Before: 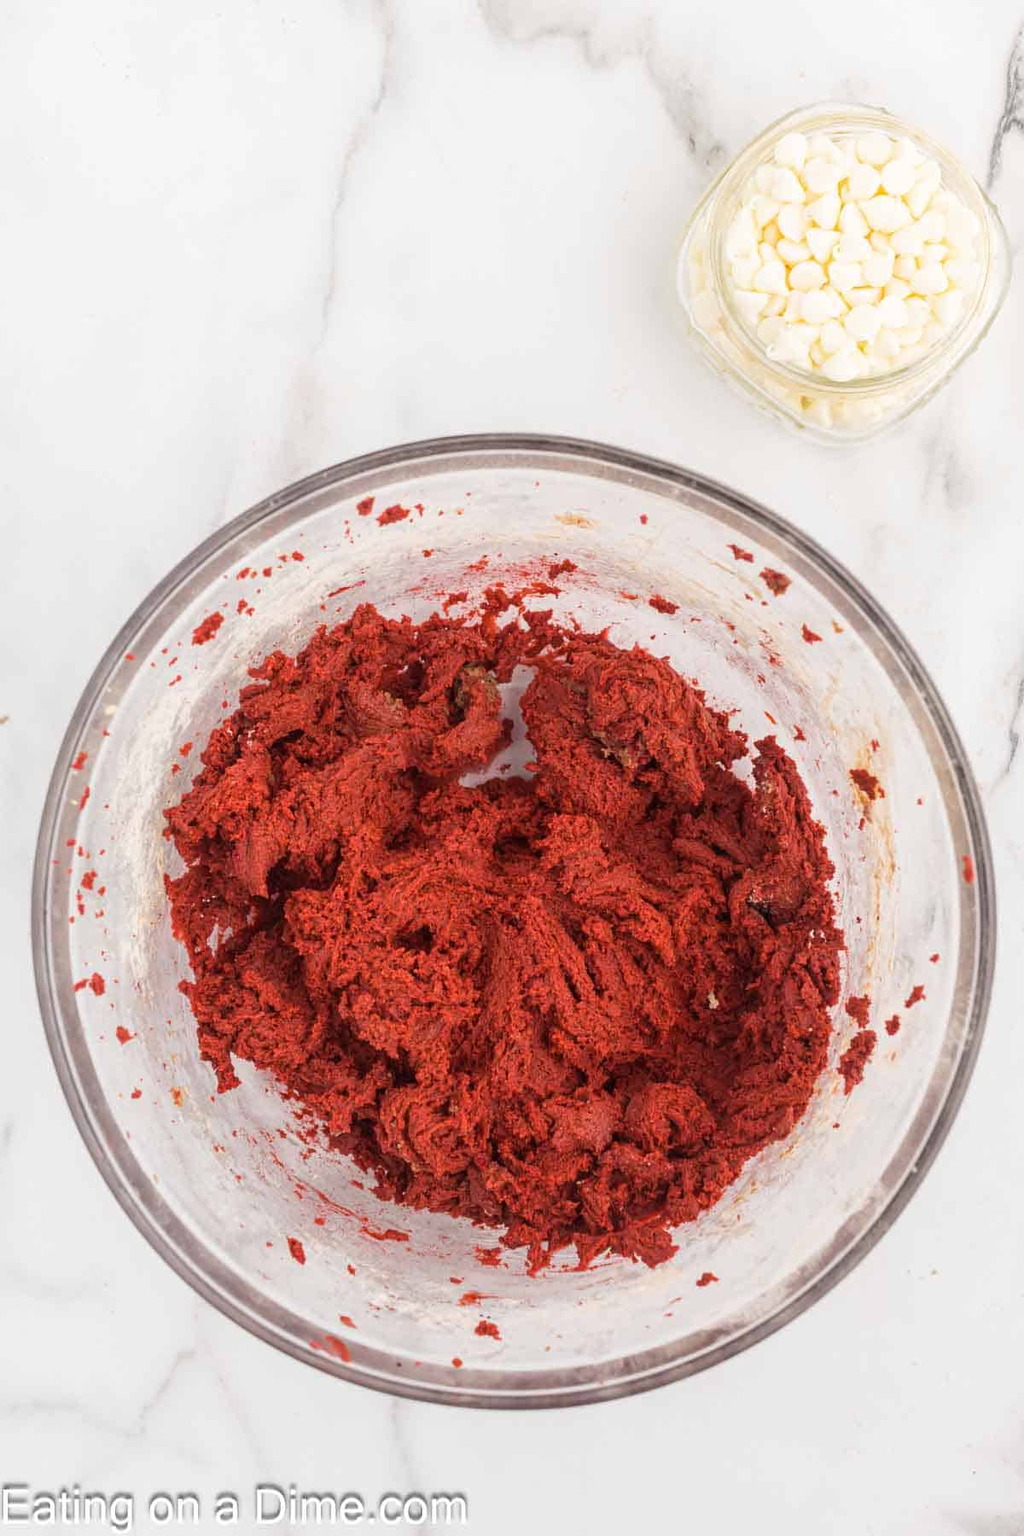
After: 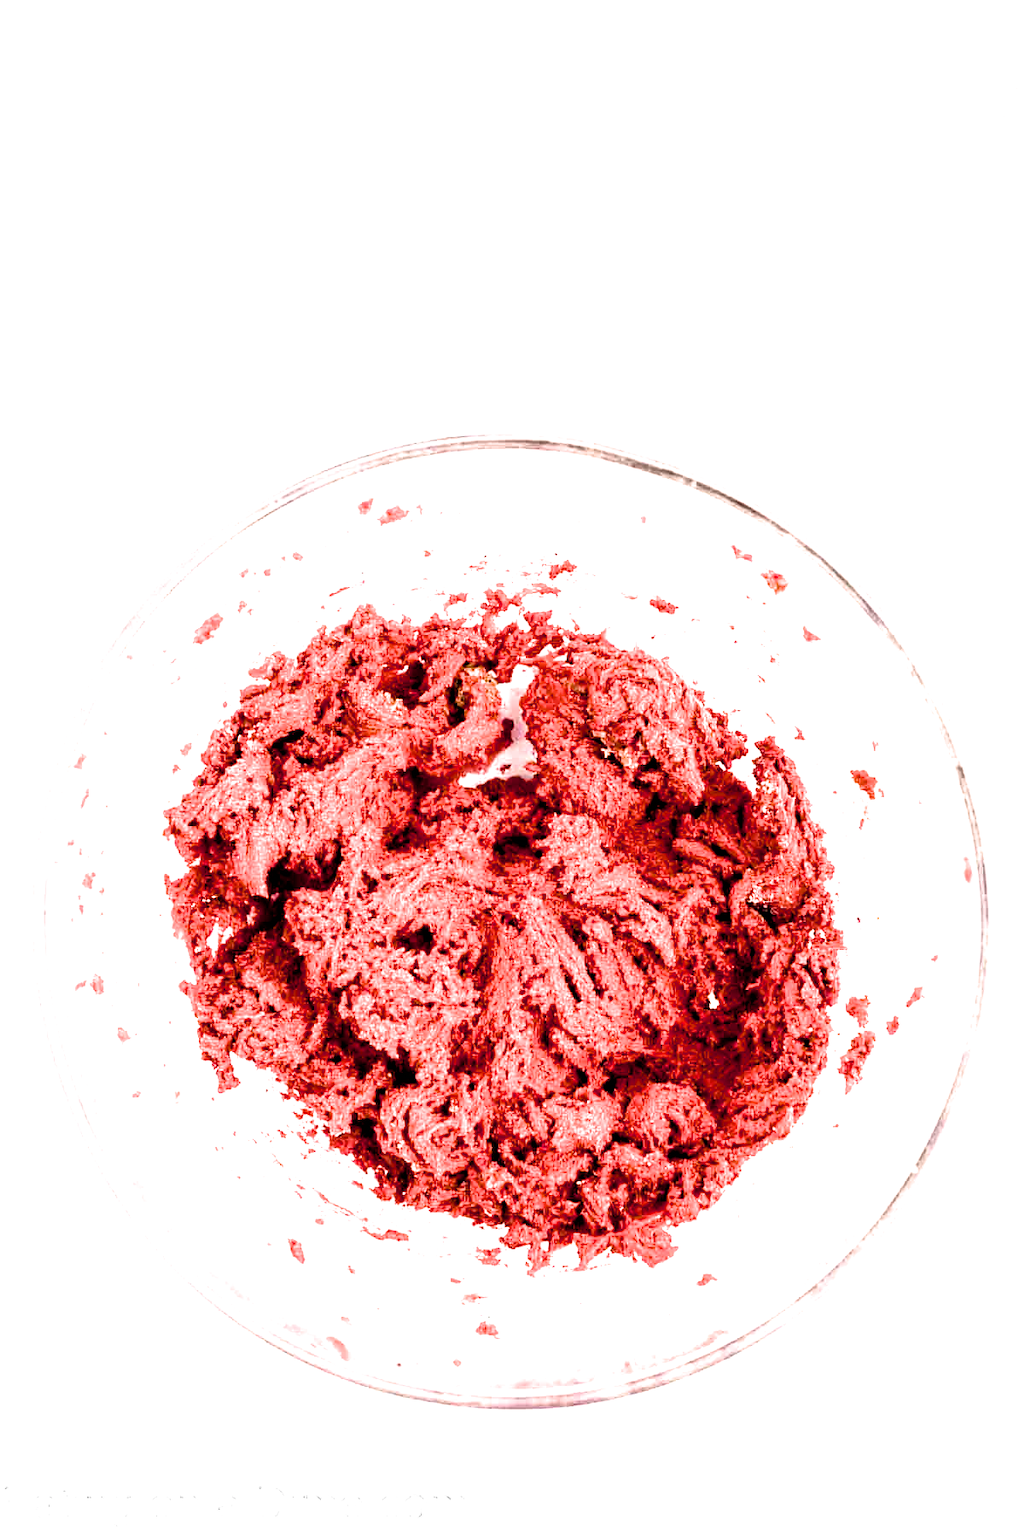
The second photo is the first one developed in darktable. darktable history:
color balance rgb: perceptual saturation grading › global saturation 17.659%, perceptual brilliance grading › highlights 4.407%, perceptual brilliance grading › shadows -10.138%
filmic rgb: black relative exposure -8.25 EV, white relative exposure 2.2 EV, target white luminance 99.983%, hardness 7.08, latitude 75.34%, contrast 1.319, highlights saturation mix -2.44%, shadows ↔ highlights balance 30.75%
exposure: black level correction 0.016, exposure 1.768 EV, compensate exposure bias true, compensate highlight preservation false
